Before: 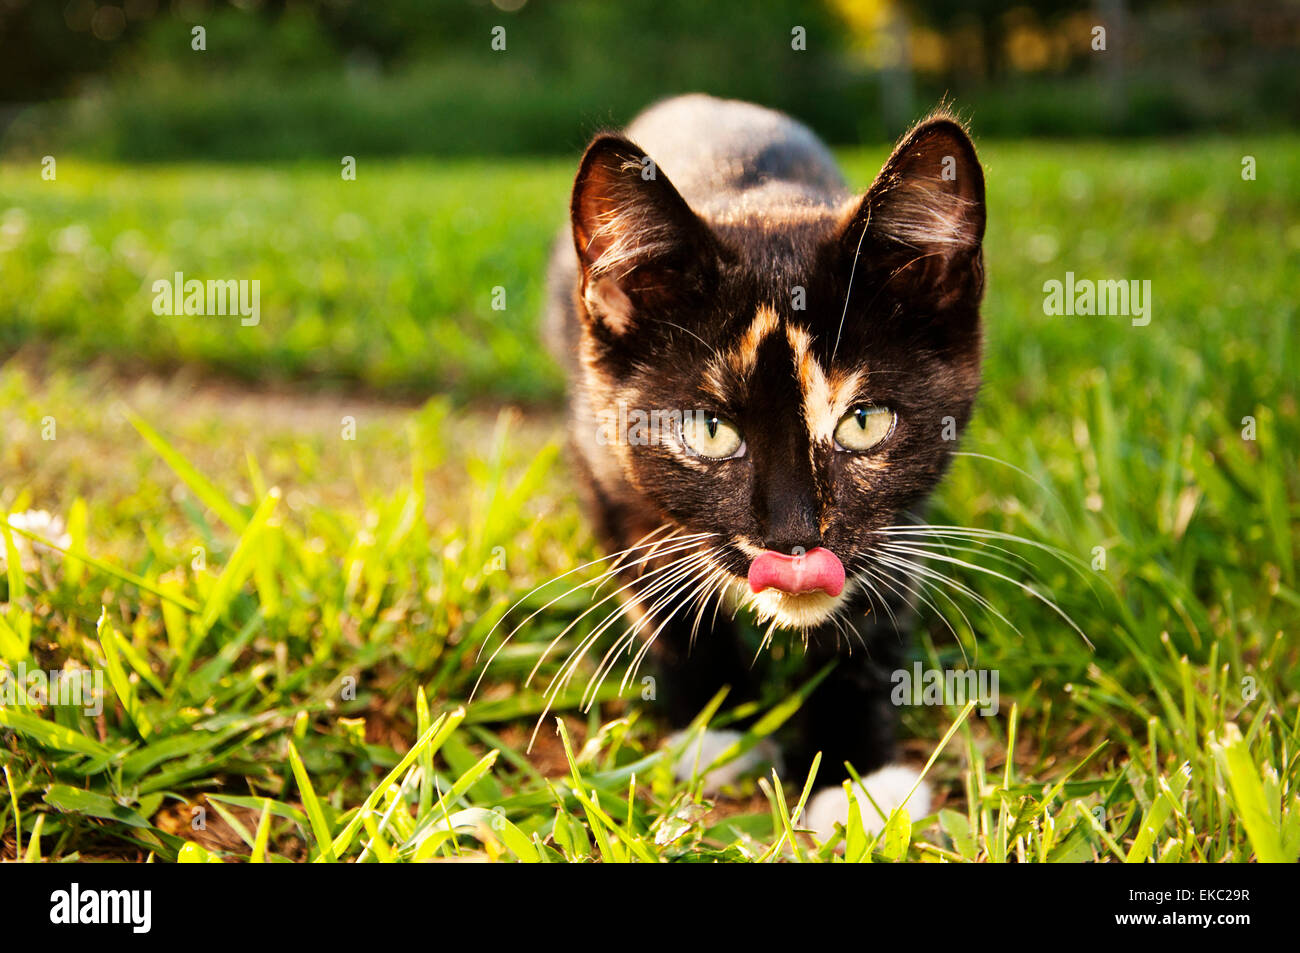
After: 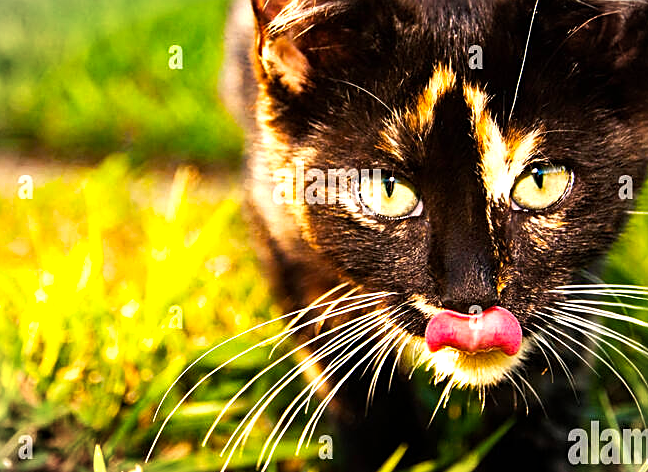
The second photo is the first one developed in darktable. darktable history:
color balance rgb: highlights gain › chroma 2.003%, highlights gain › hue 66.5°, linear chroma grading › global chroma 15.314%, perceptual saturation grading › global saturation -0.007%, perceptual brilliance grading › global brilliance -4.771%, perceptual brilliance grading › highlights 24.748%, perceptual brilliance grading › mid-tones 7.402%, perceptual brilliance grading › shadows -4.61%, global vibrance 20%
base curve: curves: ch0 [(0, 0) (0.472, 0.508) (1, 1)], preserve colors none
crop: left 24.883%, top 25.299%, right 25.214%, bottom 25.117%
vignetting: fall-off start 100.02%, brightness -0.209, width/height ratio 1.319
haze removal: compatibility mode true, adaptive false
sharpen: on, module defaults
